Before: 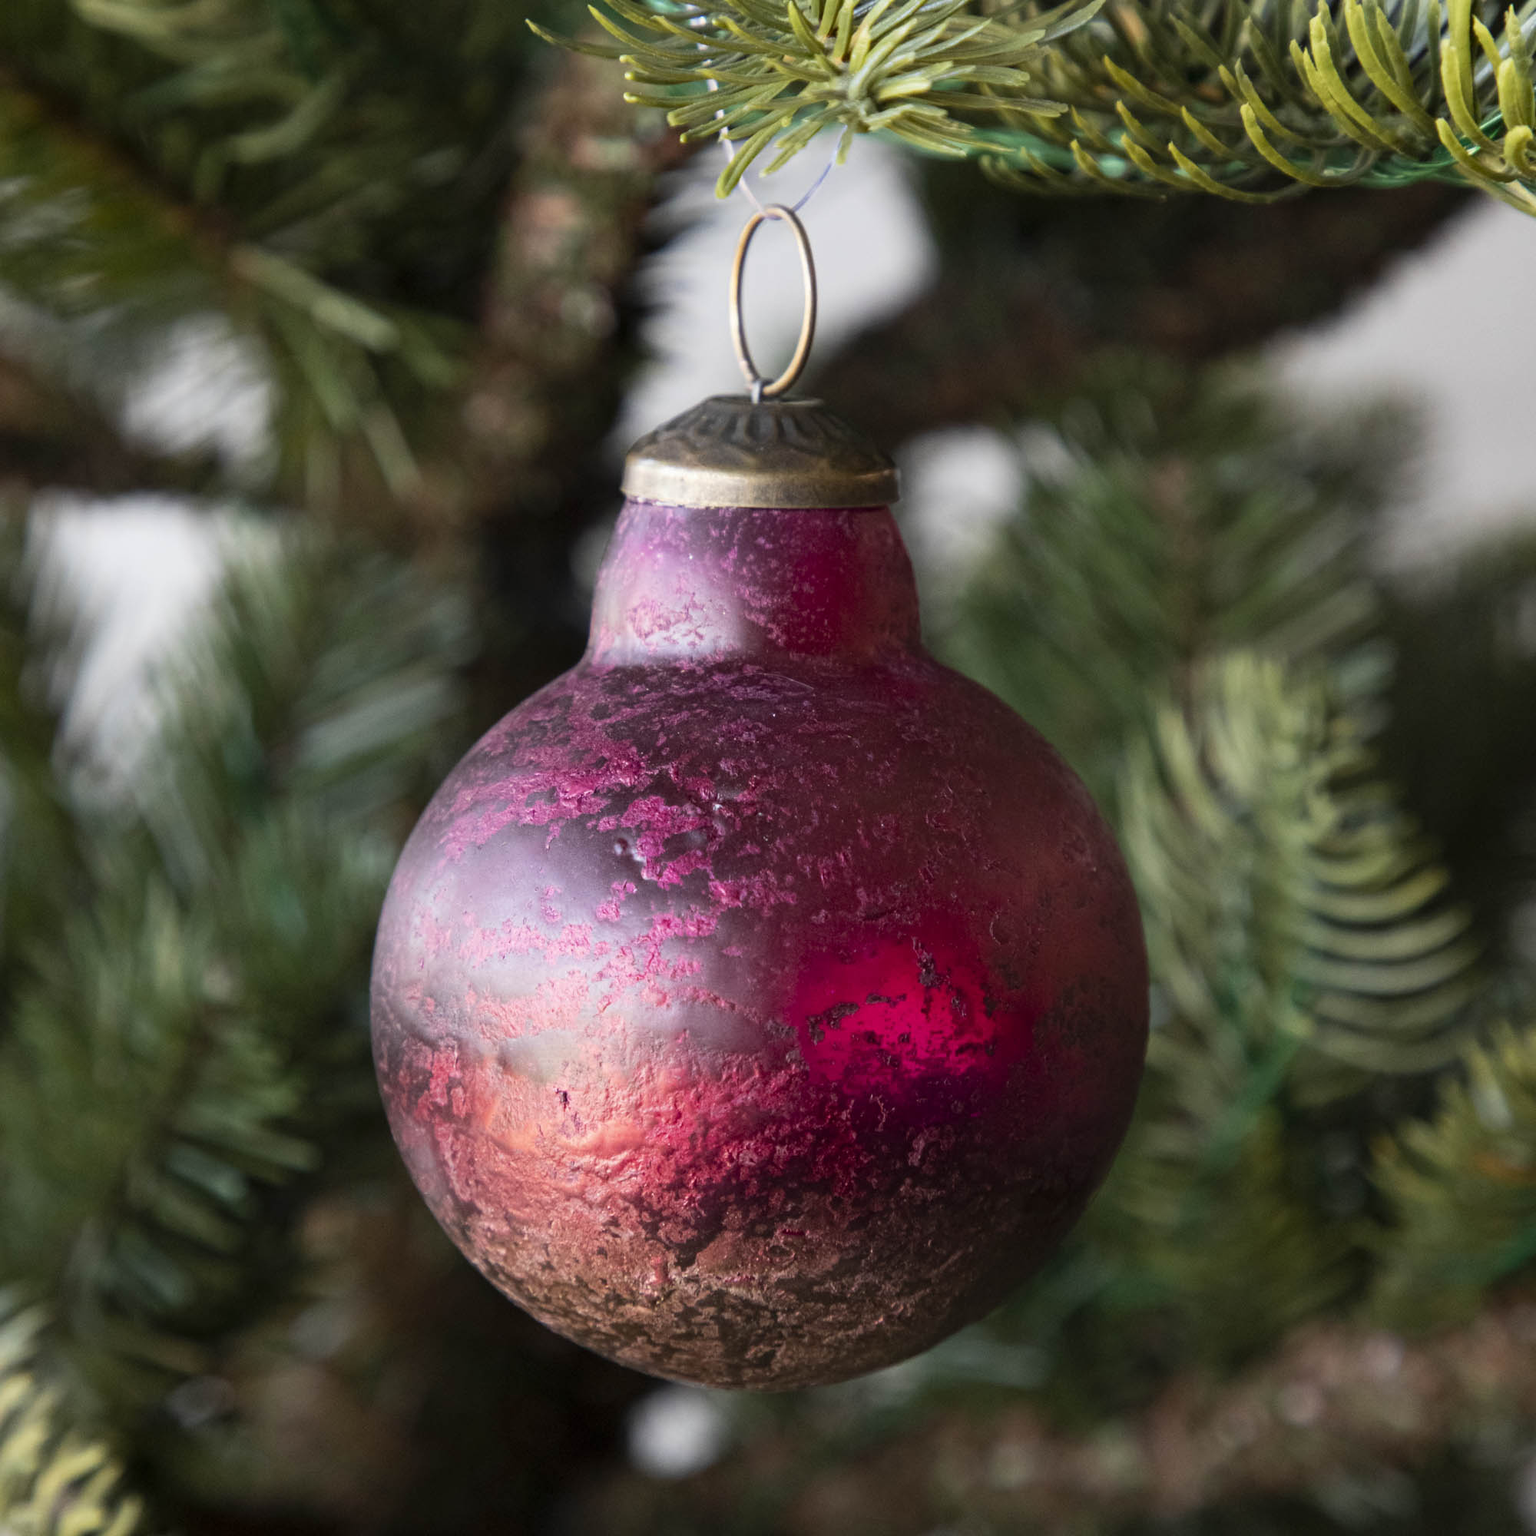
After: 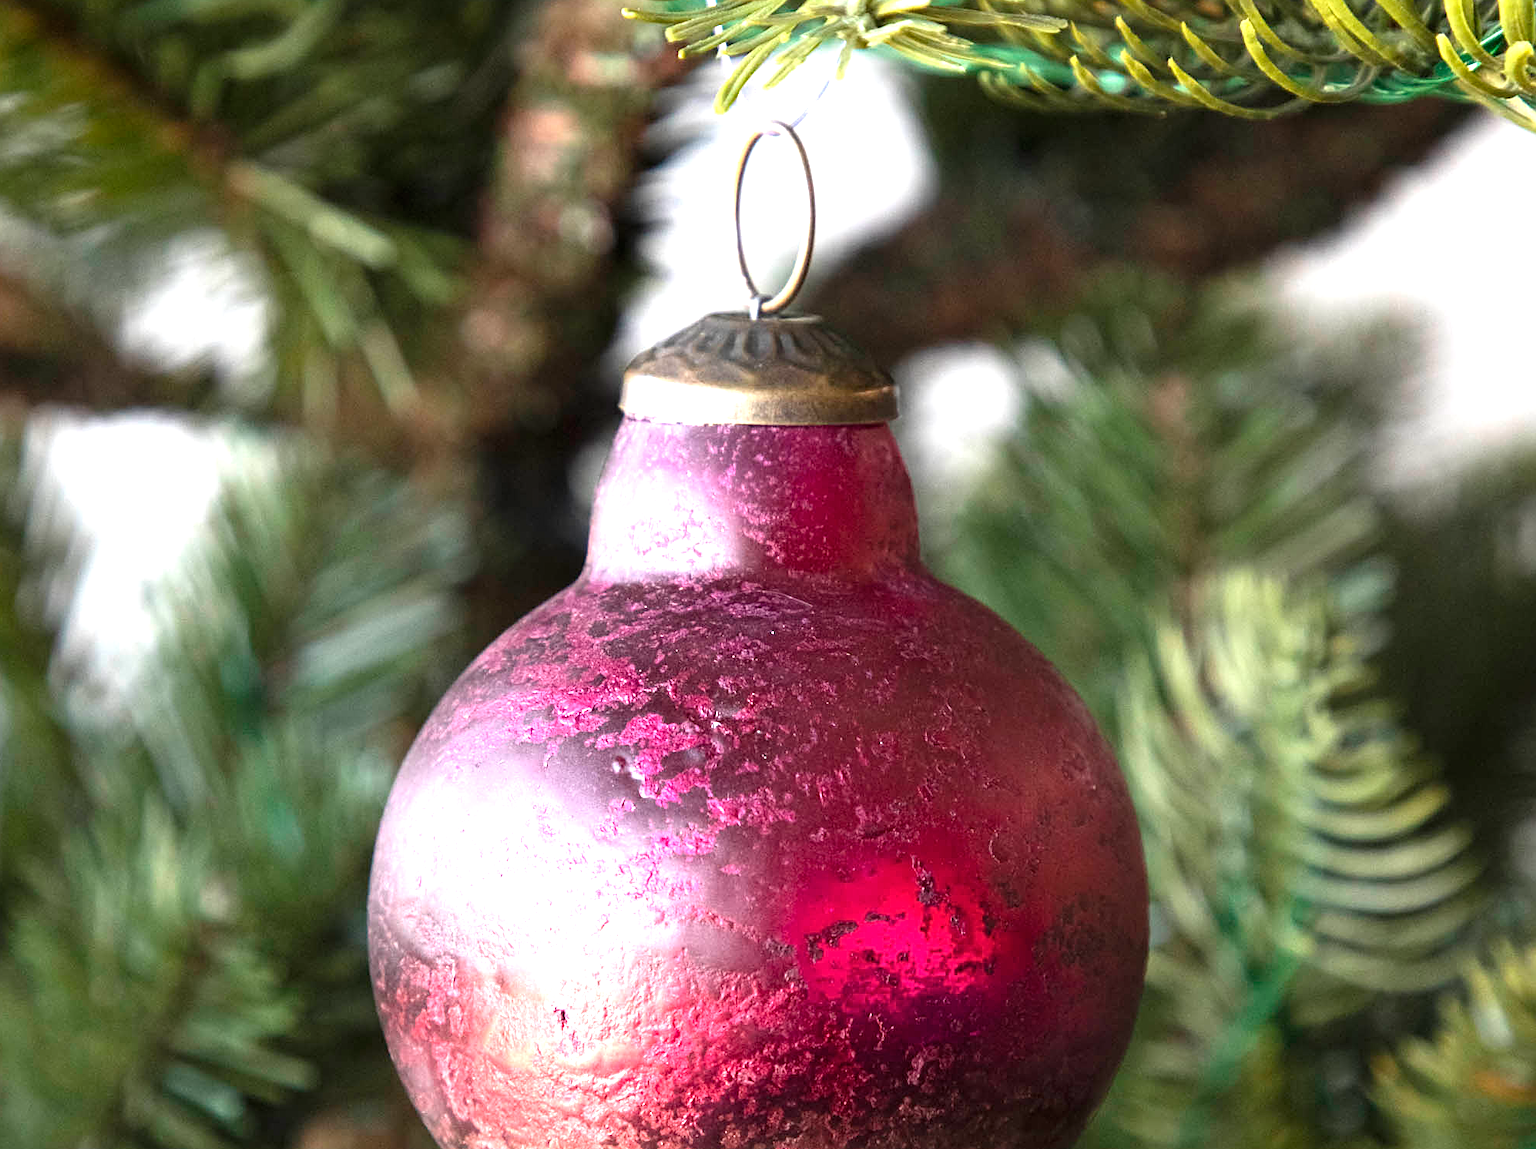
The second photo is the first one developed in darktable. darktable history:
sharpen: on, module defaults
exposure: black level correction 0, exposure 1.199 EV, compensate highlight preservation false
crop: left 0.267%, top 5.517%, bottom 19.876%
